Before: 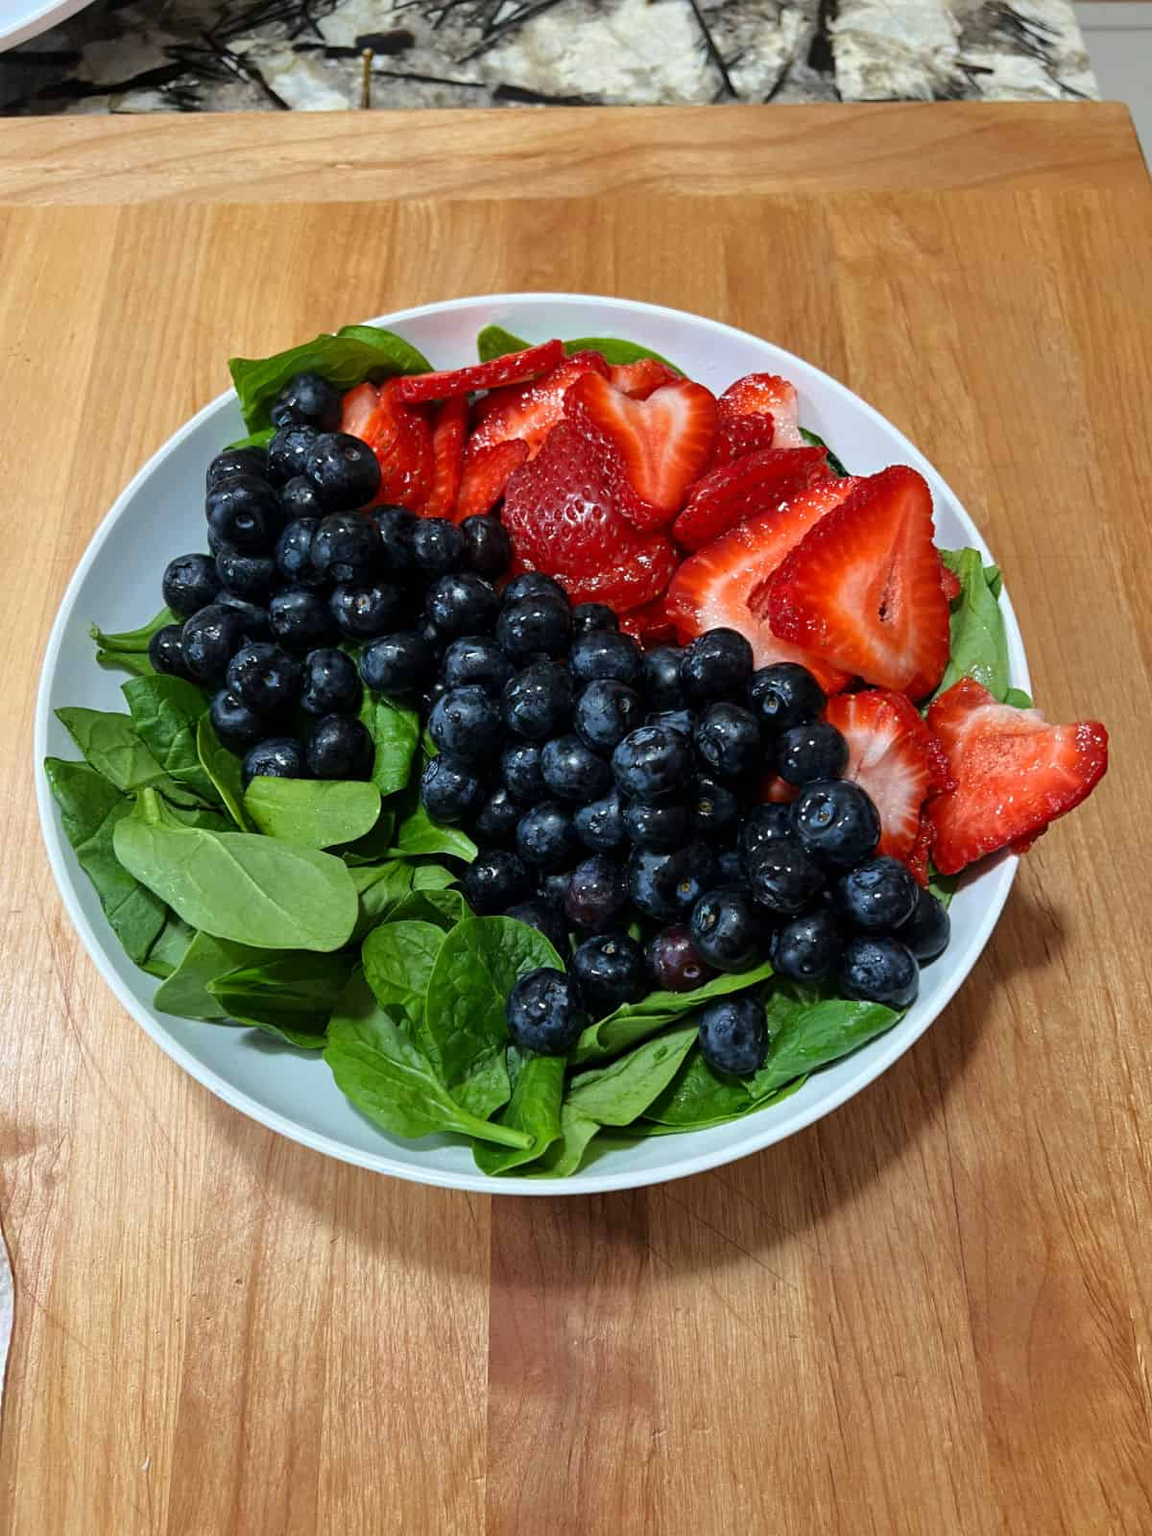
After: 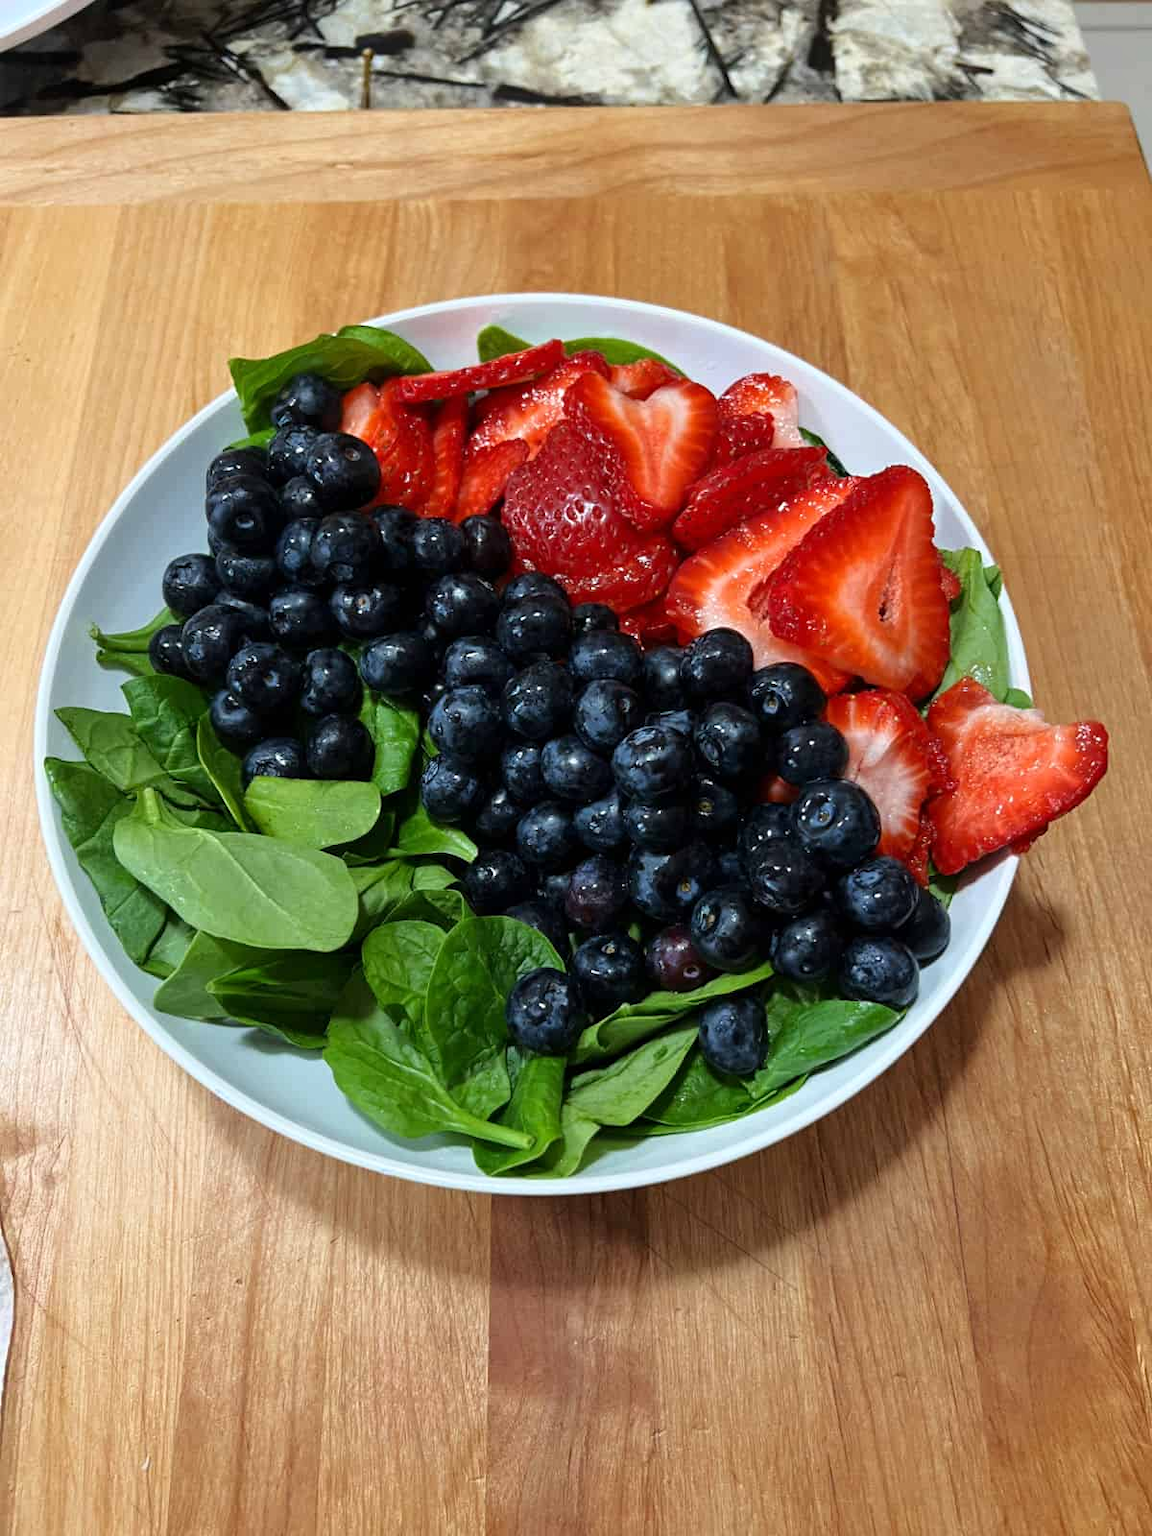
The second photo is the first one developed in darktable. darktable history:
shadows and highlights: shadows -0.694, highlights 41.69
